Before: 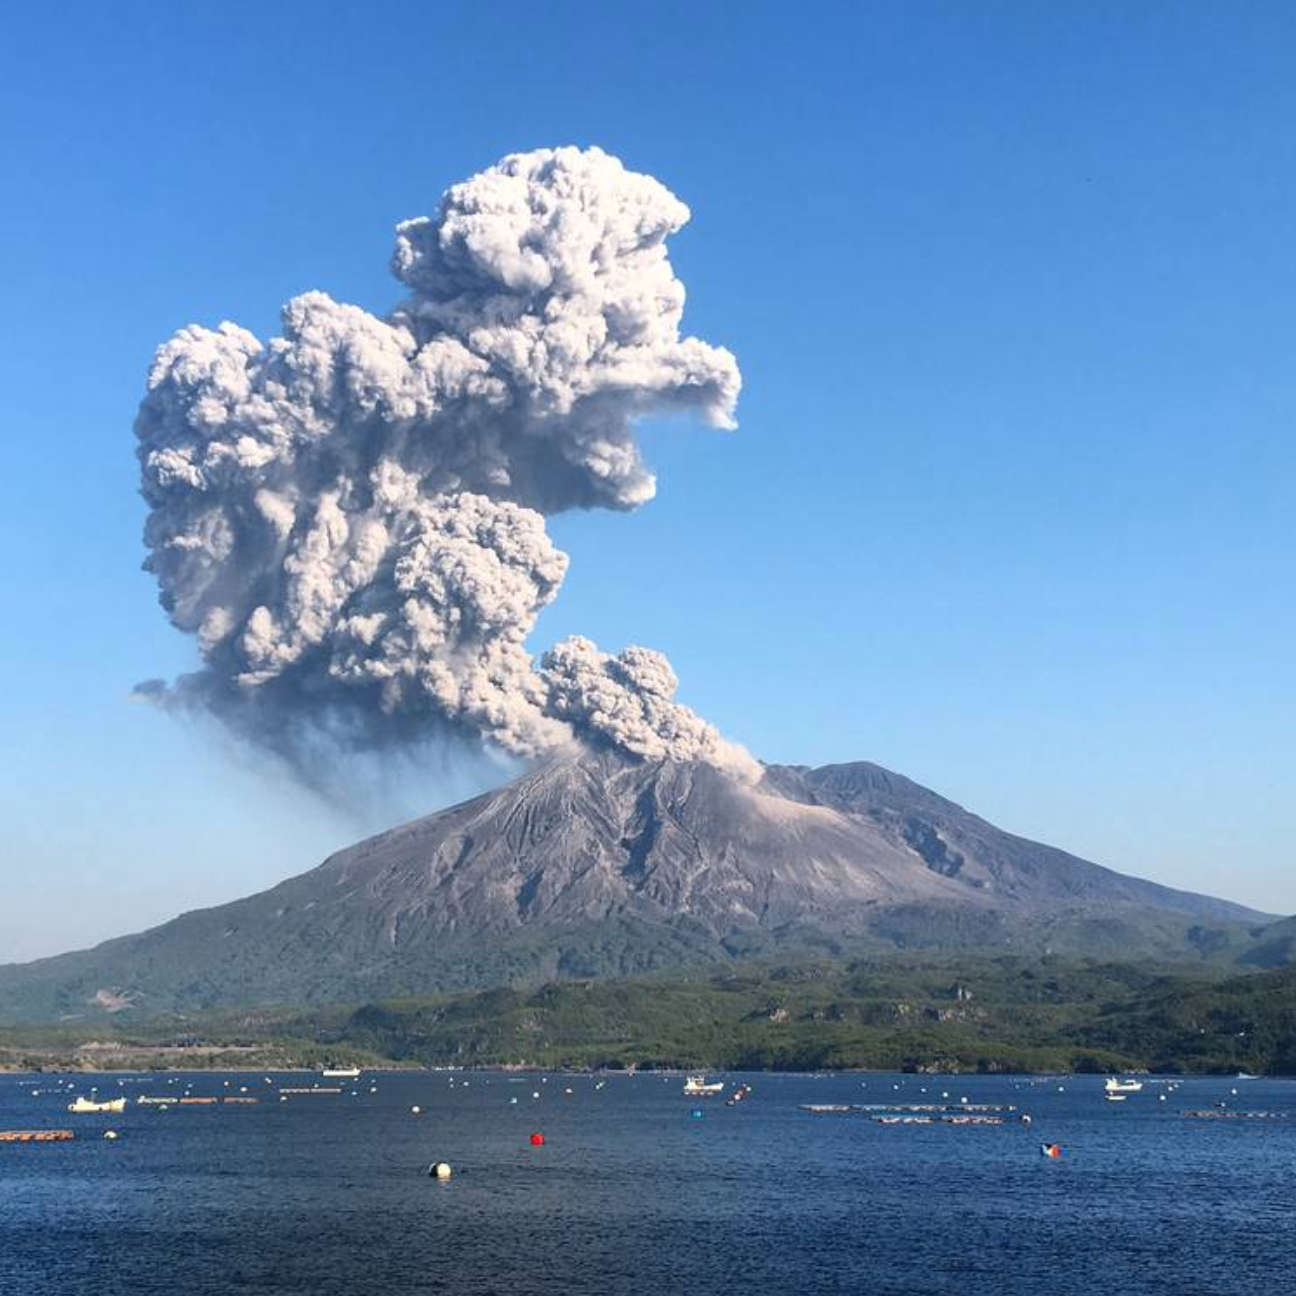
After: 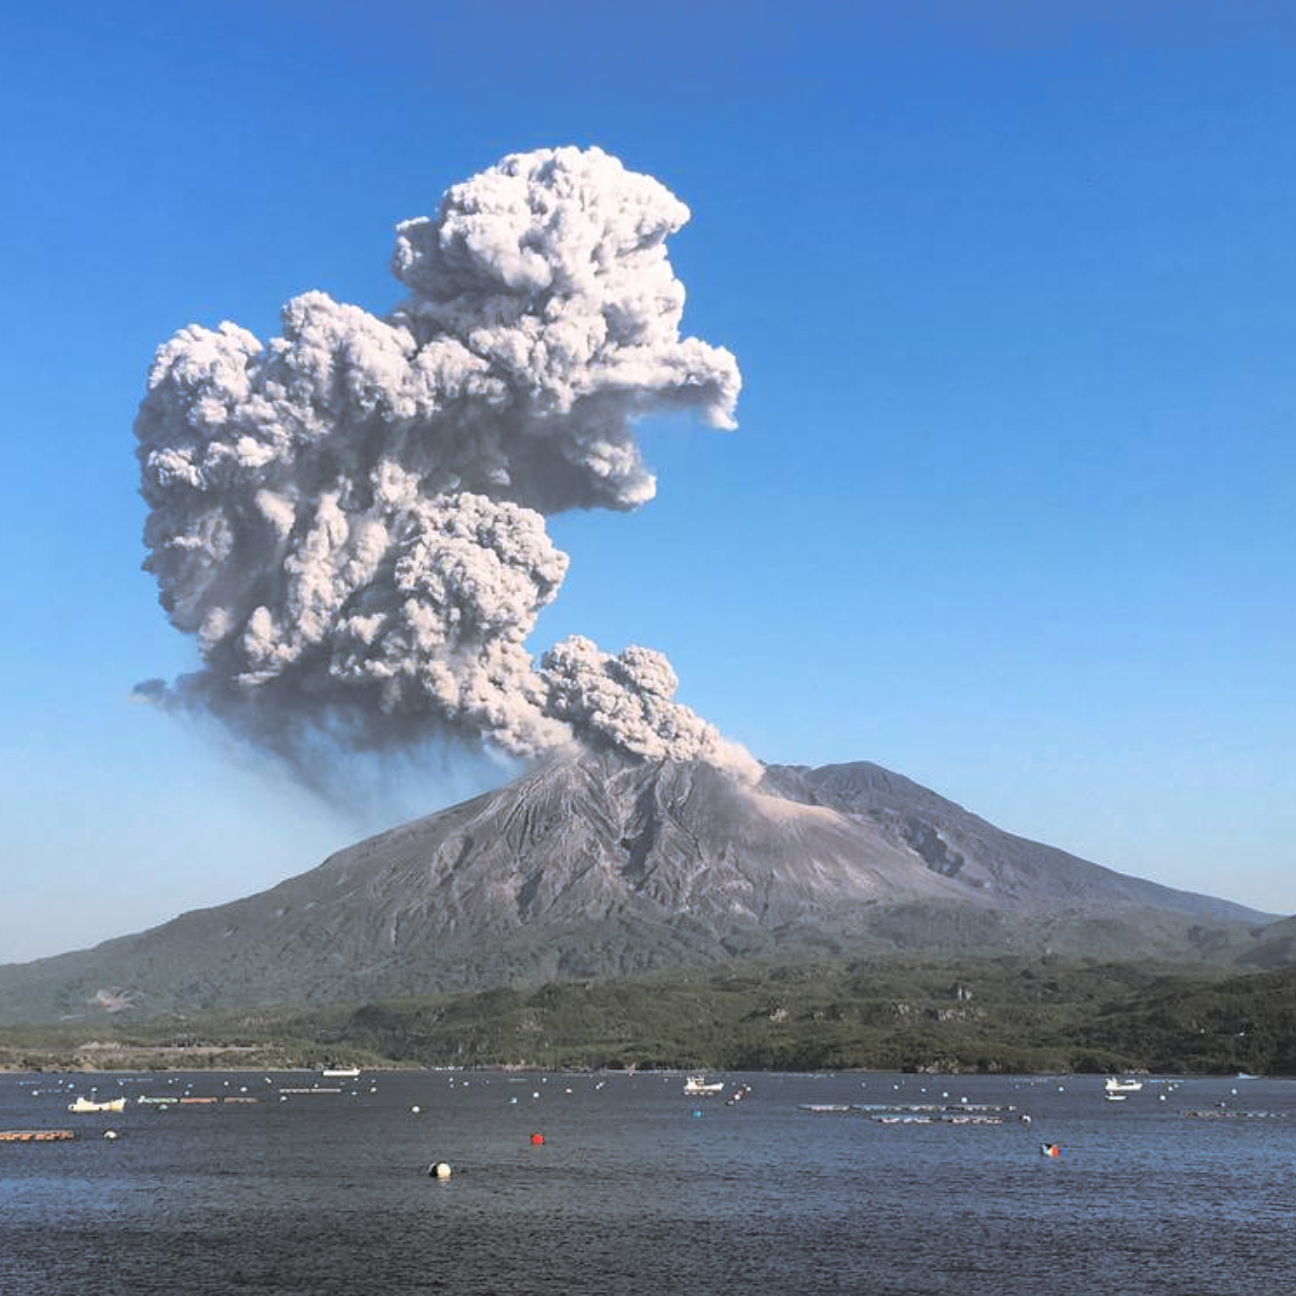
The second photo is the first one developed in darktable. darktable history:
shadows and highlights: radius 264.75, soften with gaussian
split-toning: shadows › hue 46.8°, shadows › saturation 0.17, highlights › hue 316.8°, highlights › saturation 0.27, balance -51.82
